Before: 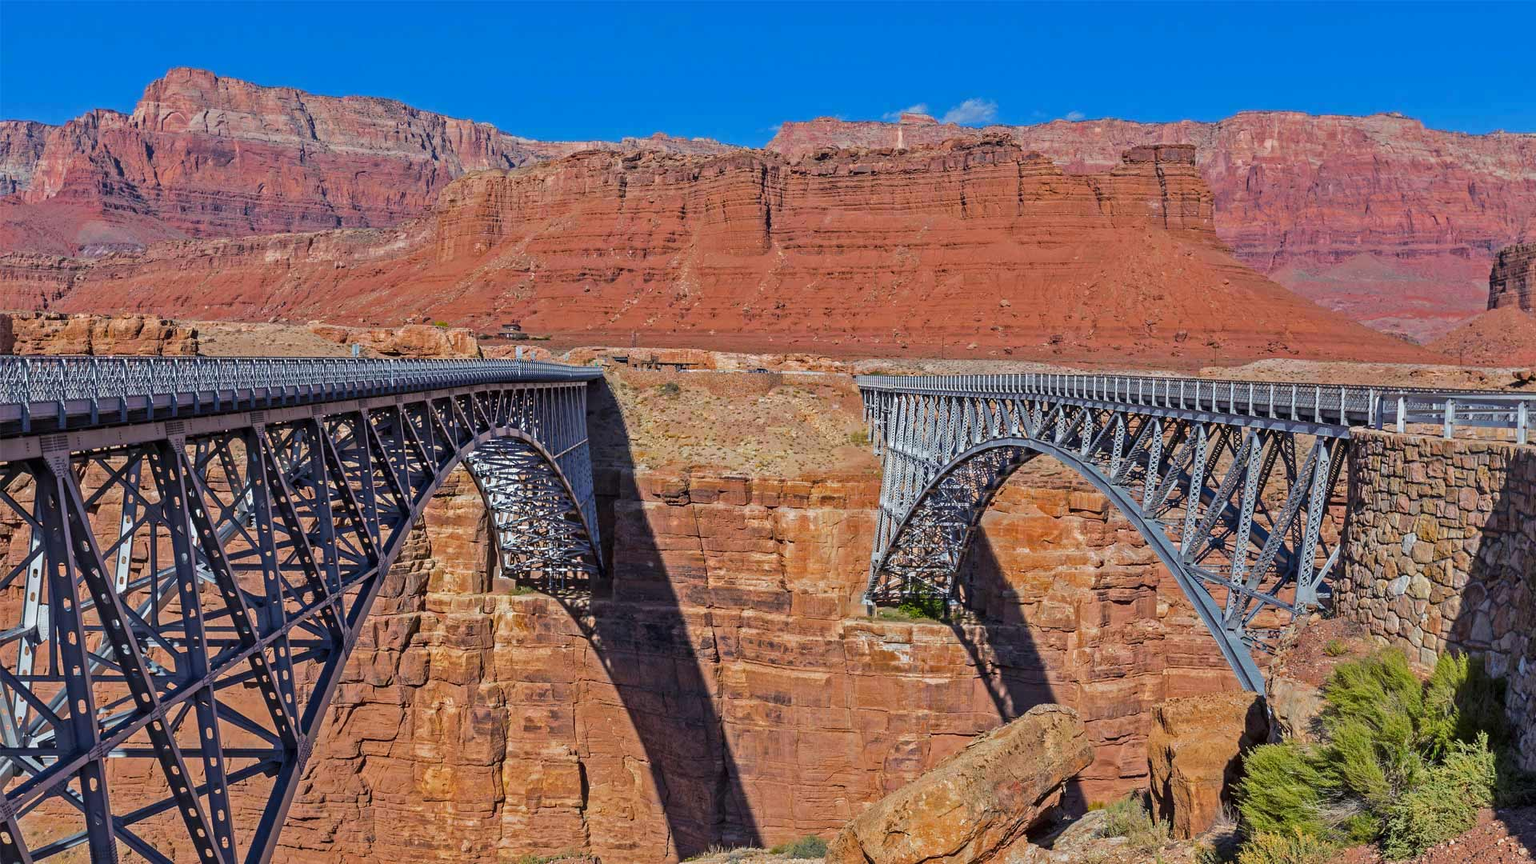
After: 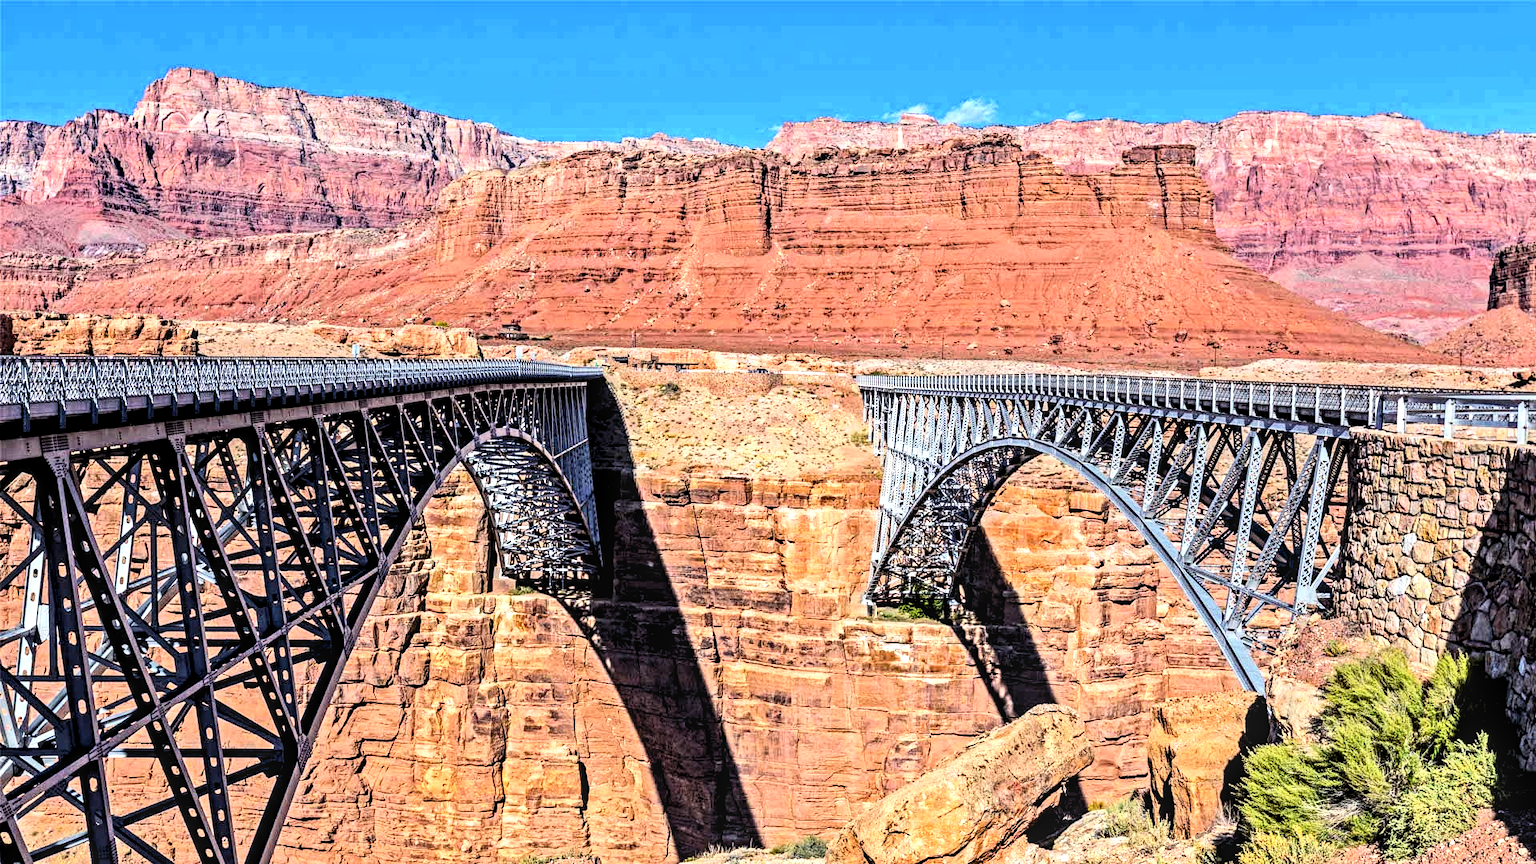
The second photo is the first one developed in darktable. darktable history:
exposure: exposure 0.921 EV, compensate highlight preservation false
local contrast: highlights 61%, detail 143%, midtone range 0.428
contrast brightness saturation: contrast 0.28
rgb levels: levels [[0.034, 0.472, 0.904], [0, 0.5, 1], [0, 0.5, 1]]
